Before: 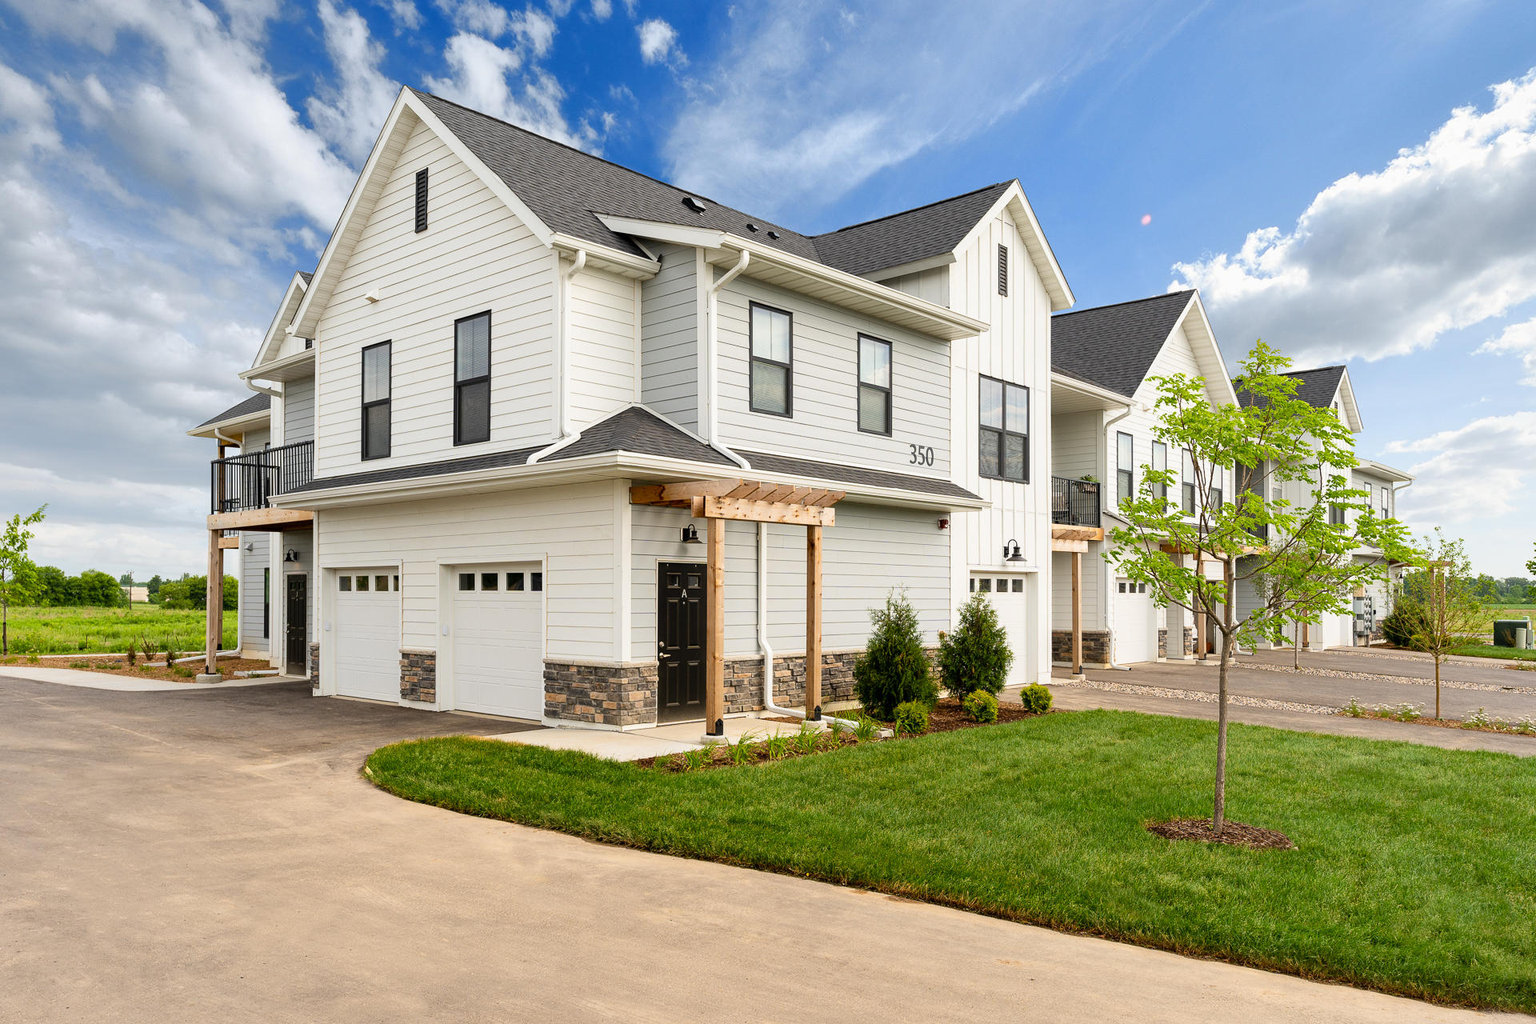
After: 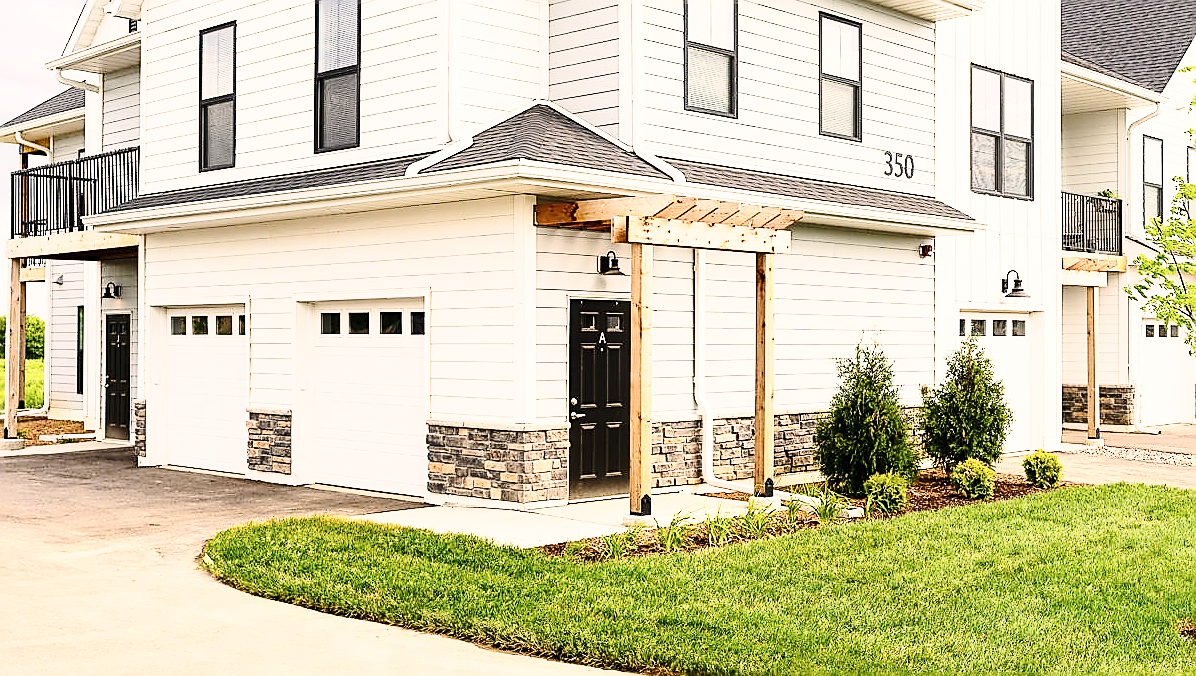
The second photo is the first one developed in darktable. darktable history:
sharpen: radius 1.377, amount 1.244, threshold 0.763
color zones: curves: ch0 [(0, 0.5) (0.143, 0.5) (0.286, 0.5) (0.429, 0.5) (0.571, 0.5) (0.714, 0.476) (0.857, 0.5) (1, 0.5)]; ch2 [(0, 0.5) (0.143, 0.5) (0.286, 0.5) (0.429, 0.5) (0.571, 0.5) (0.714, 0.487) (0.857, 0.5) (1, 0.5)]
exposure: exposure 0.235 EV, compensate highlight preservation false
tone equalizer: edges refinement/feathering 500, mask exposure compensation -1.57 EV, preserve details no
color correction: highlights a* 5.54, highlights b* 5.2, saturation 0.674
crop: left 13.202%, top 31.563%, right 24.503%, bottom 15.576%
contrast brightness saturation: contrast 0.234, brightness 0.106, saturation 0.286
base curve: curves: ch0 [(0, 0) (0.028, 0.03) (0.121, 0.232) (0.46, 0.748) (0.859, 0.968) (1, 1)], preserve colors none
